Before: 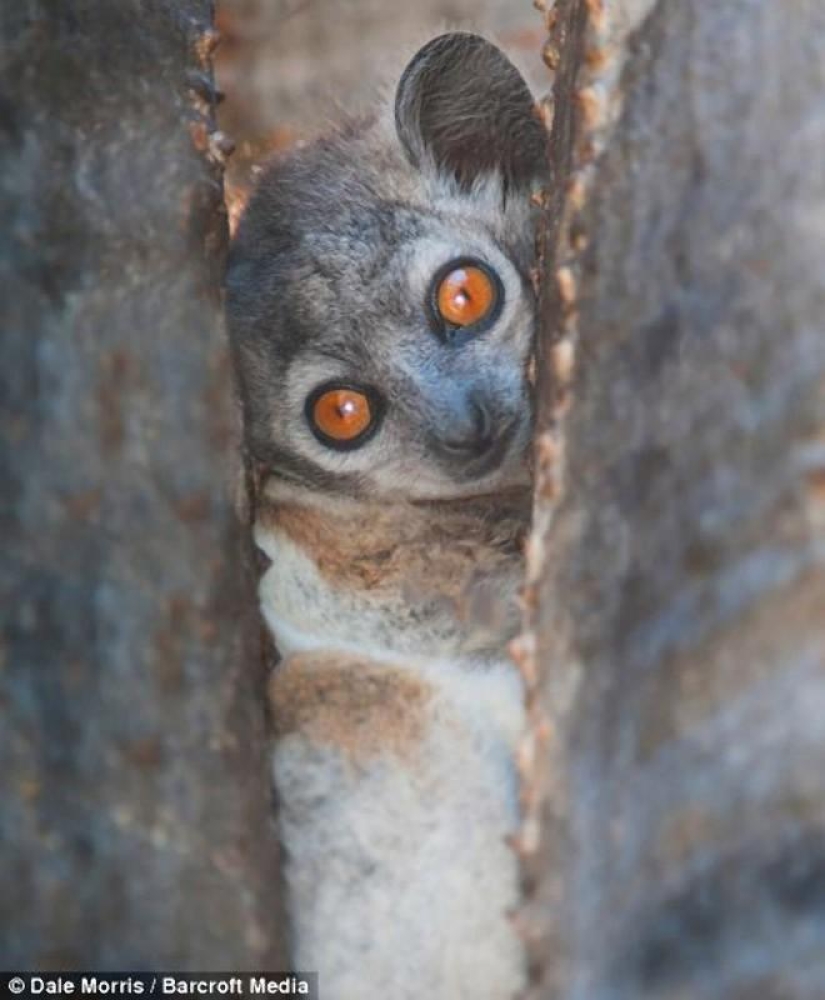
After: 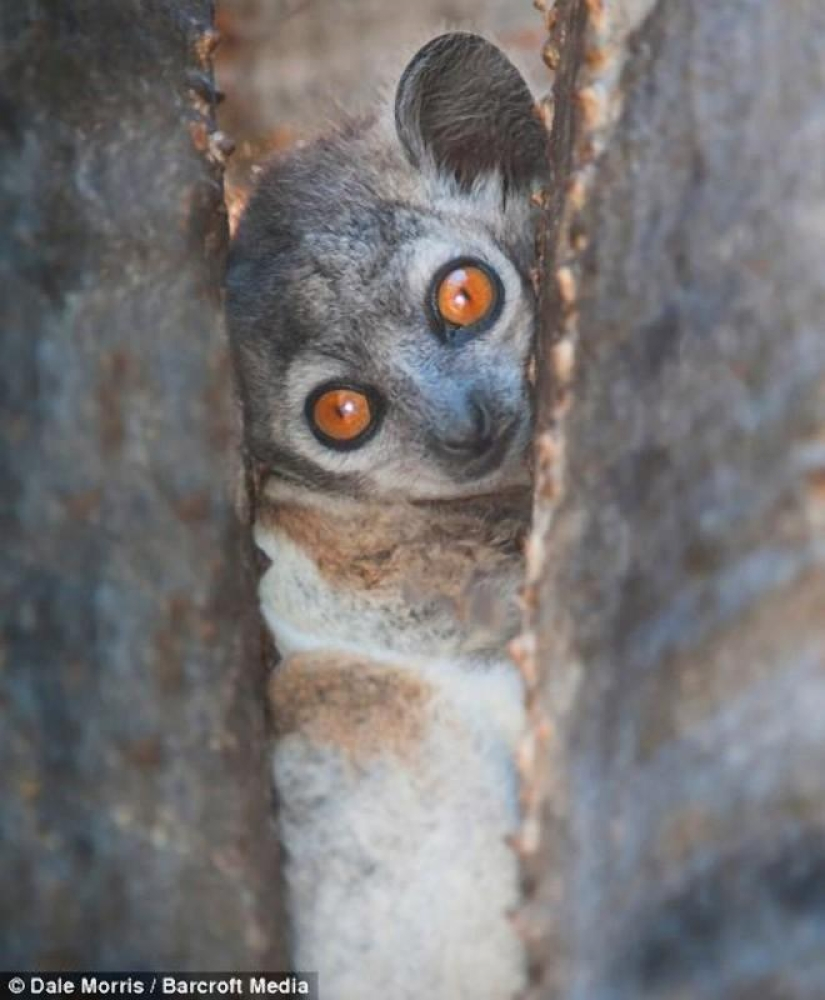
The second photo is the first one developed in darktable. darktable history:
contrast brightness saturation: contrast 0.1, brightness 0.023, saturation 0.015
vignetting: brightness -0.221, saturation 0.131
